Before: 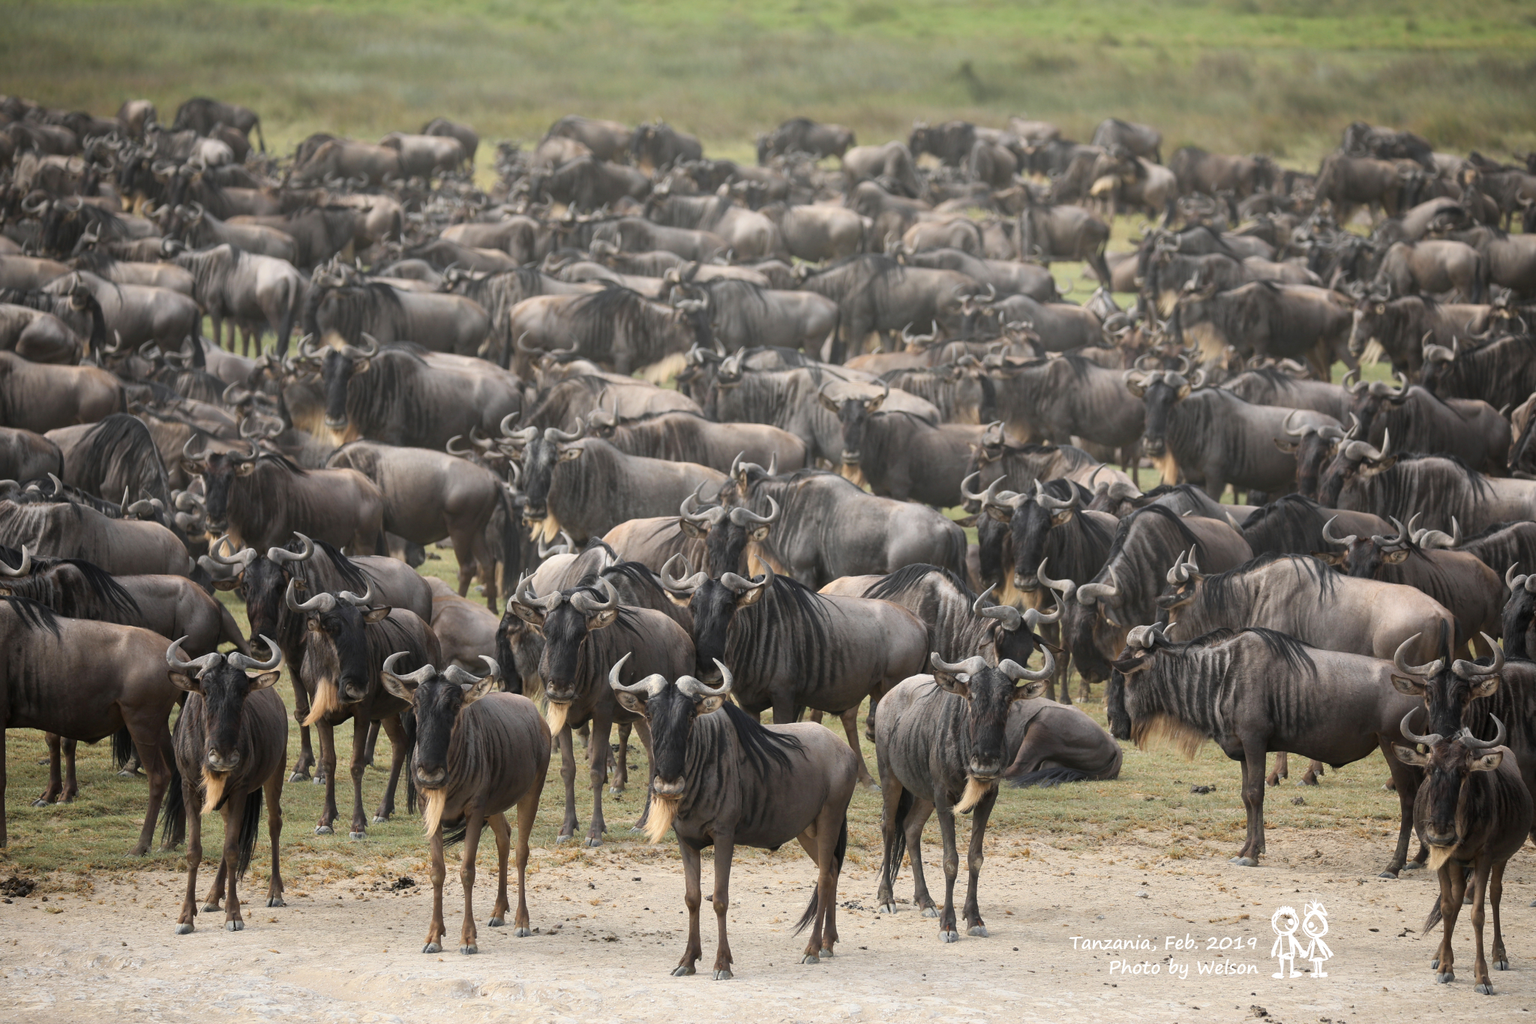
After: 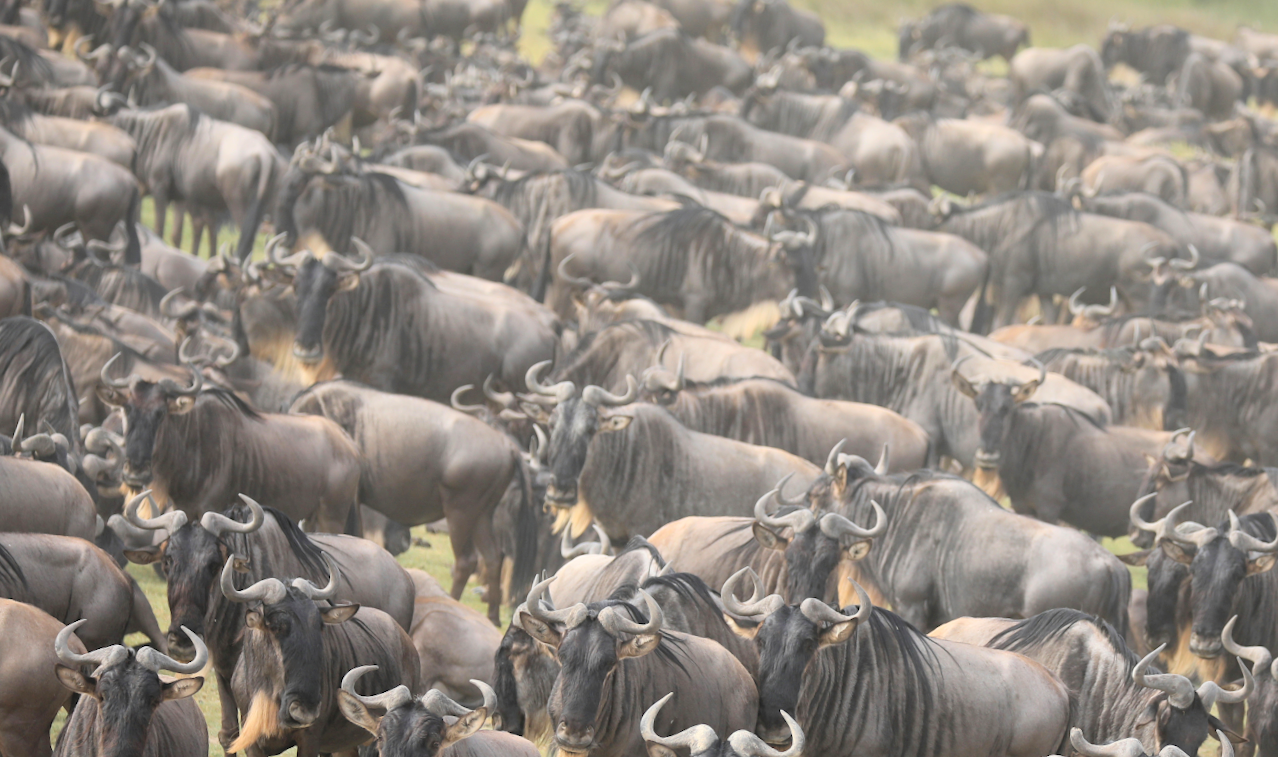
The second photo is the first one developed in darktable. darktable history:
crop and rotate: angle -4.99°, left 2.122%, top 6.945%, right 27.566%, bottom 30.519%
contrast brightness saturation: contrast 0.1, brightness 0.3, saturation 0.14
